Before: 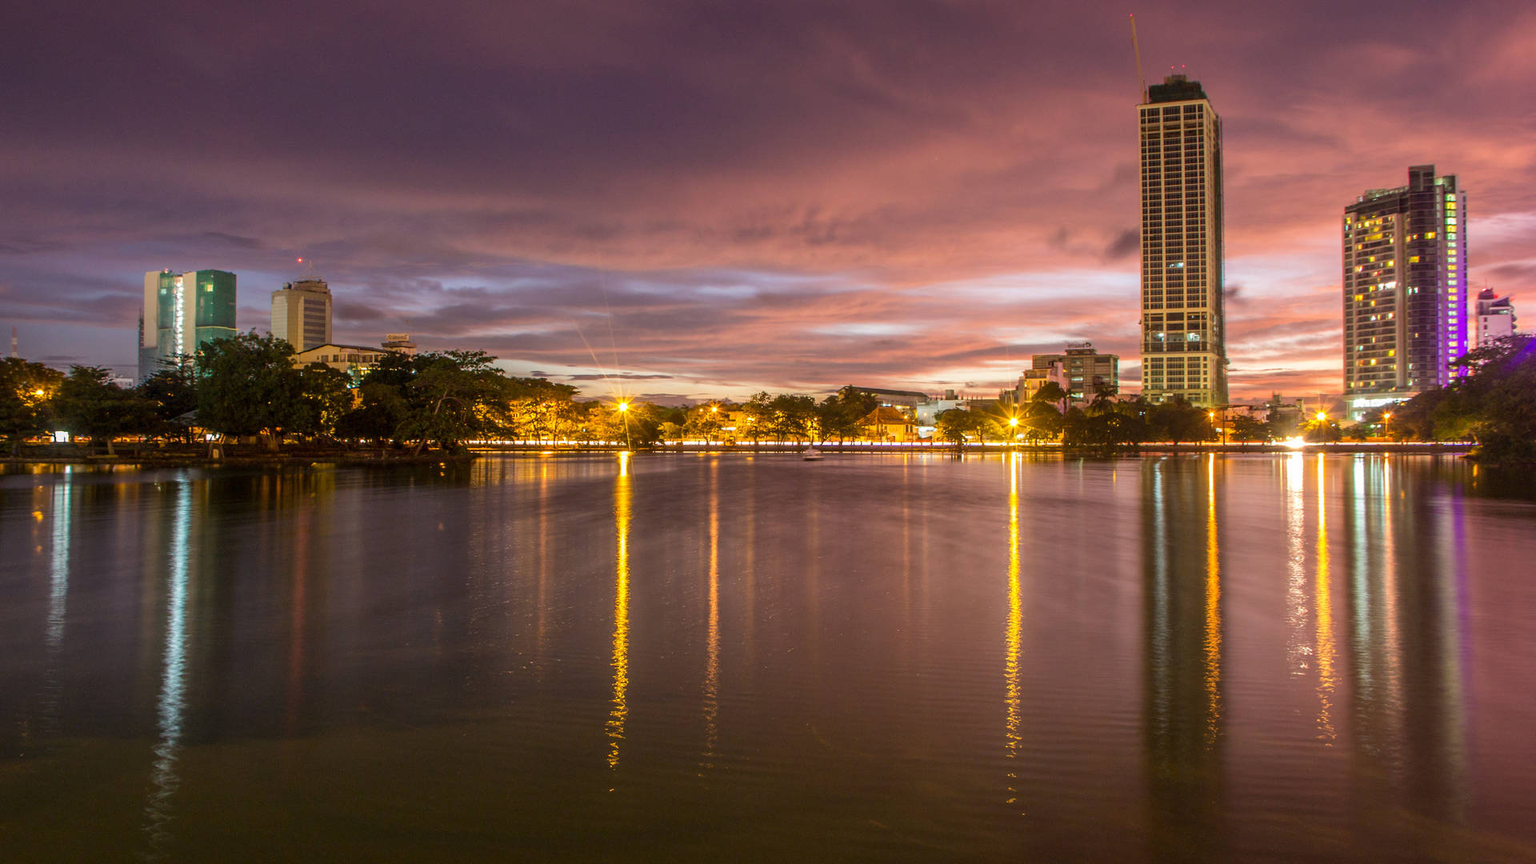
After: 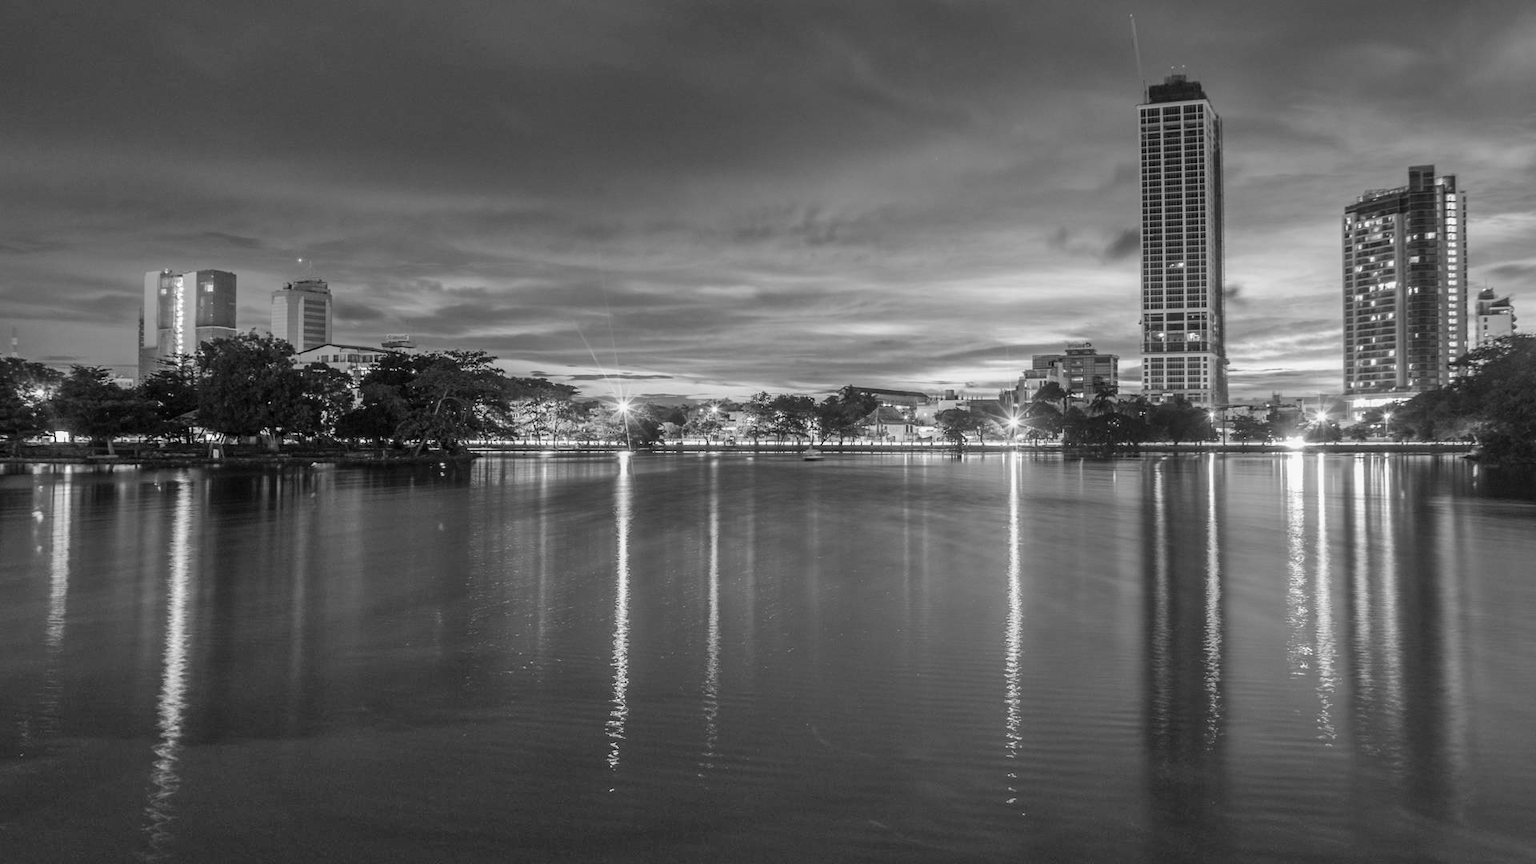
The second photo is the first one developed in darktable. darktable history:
white balance: emerald 1
contrast equalizer: y [[0.5, 0.5, 0.472, 0.5, 0.5, 0.5], [0.5 ×6], [0.5 ×6], [0 ×6], [0 ×6]]
shadows and highlights: shadows 53, soften with gaussian
monochrome: a 1.94, b -0.638
